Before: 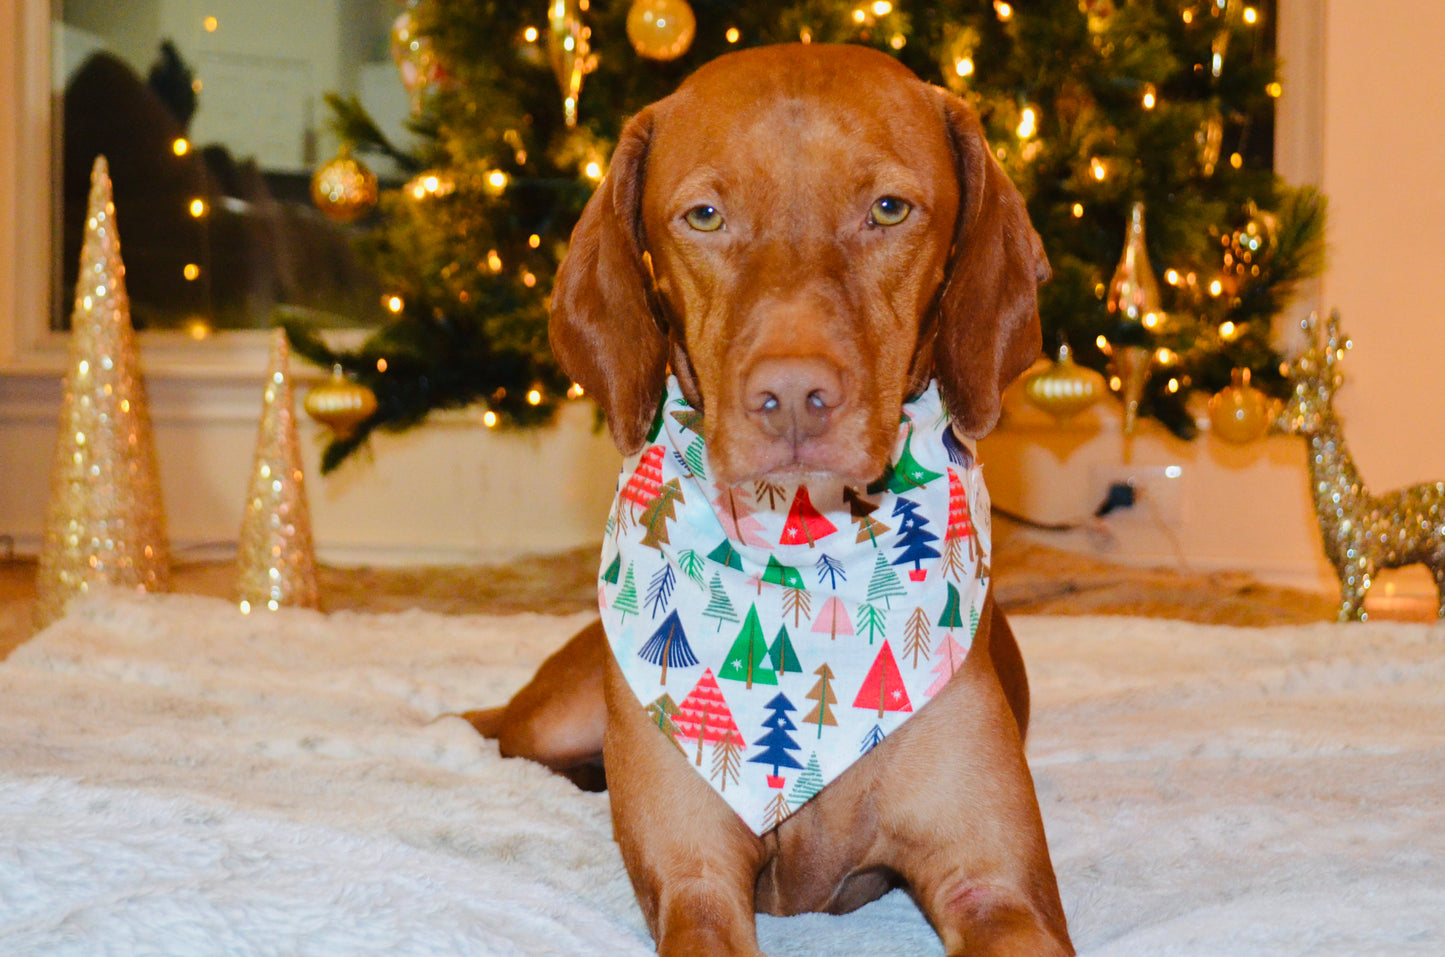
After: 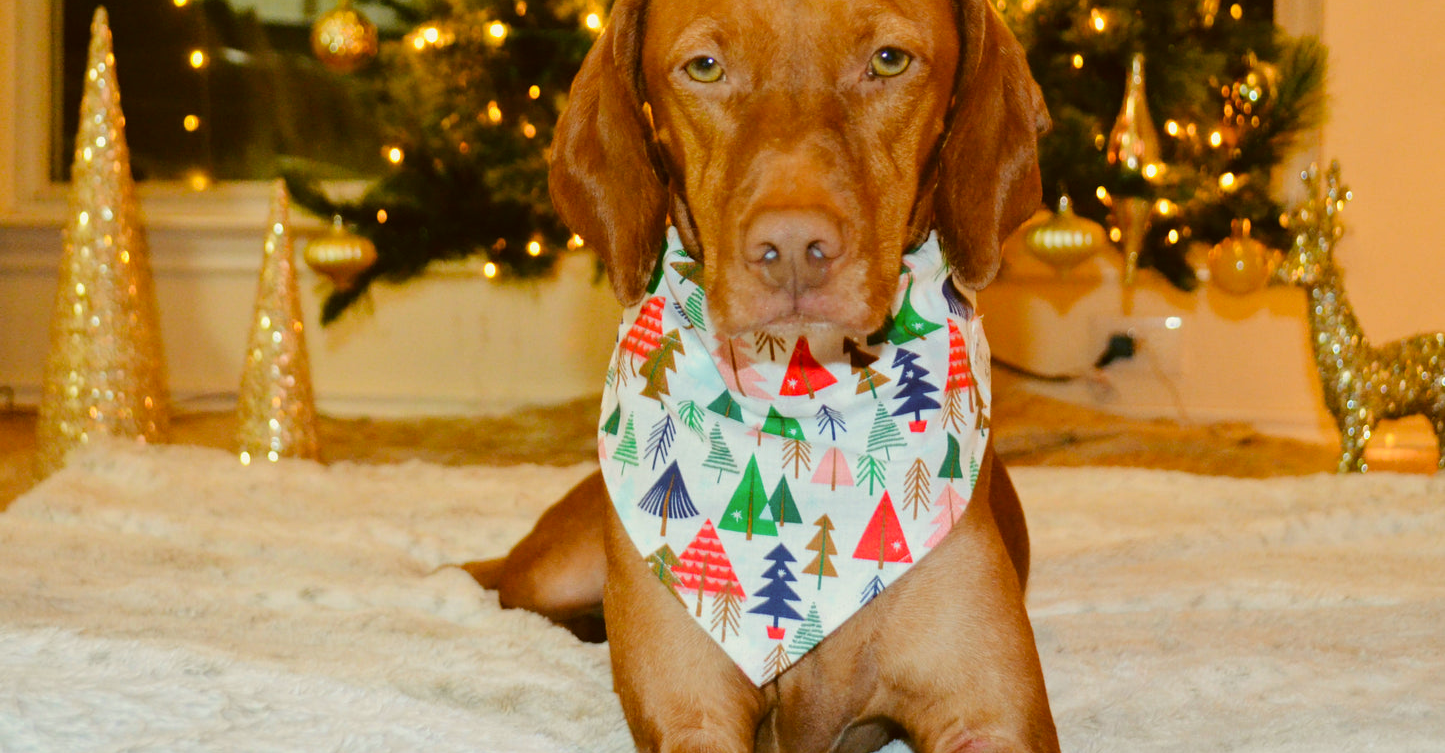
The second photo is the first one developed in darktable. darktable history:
color correction: highlights a* -1.43, highlights b* 10.12, shadows a* 0.395, shadows b* 19.35
crop and rotate: top 15.774%, bottom 5.506%
